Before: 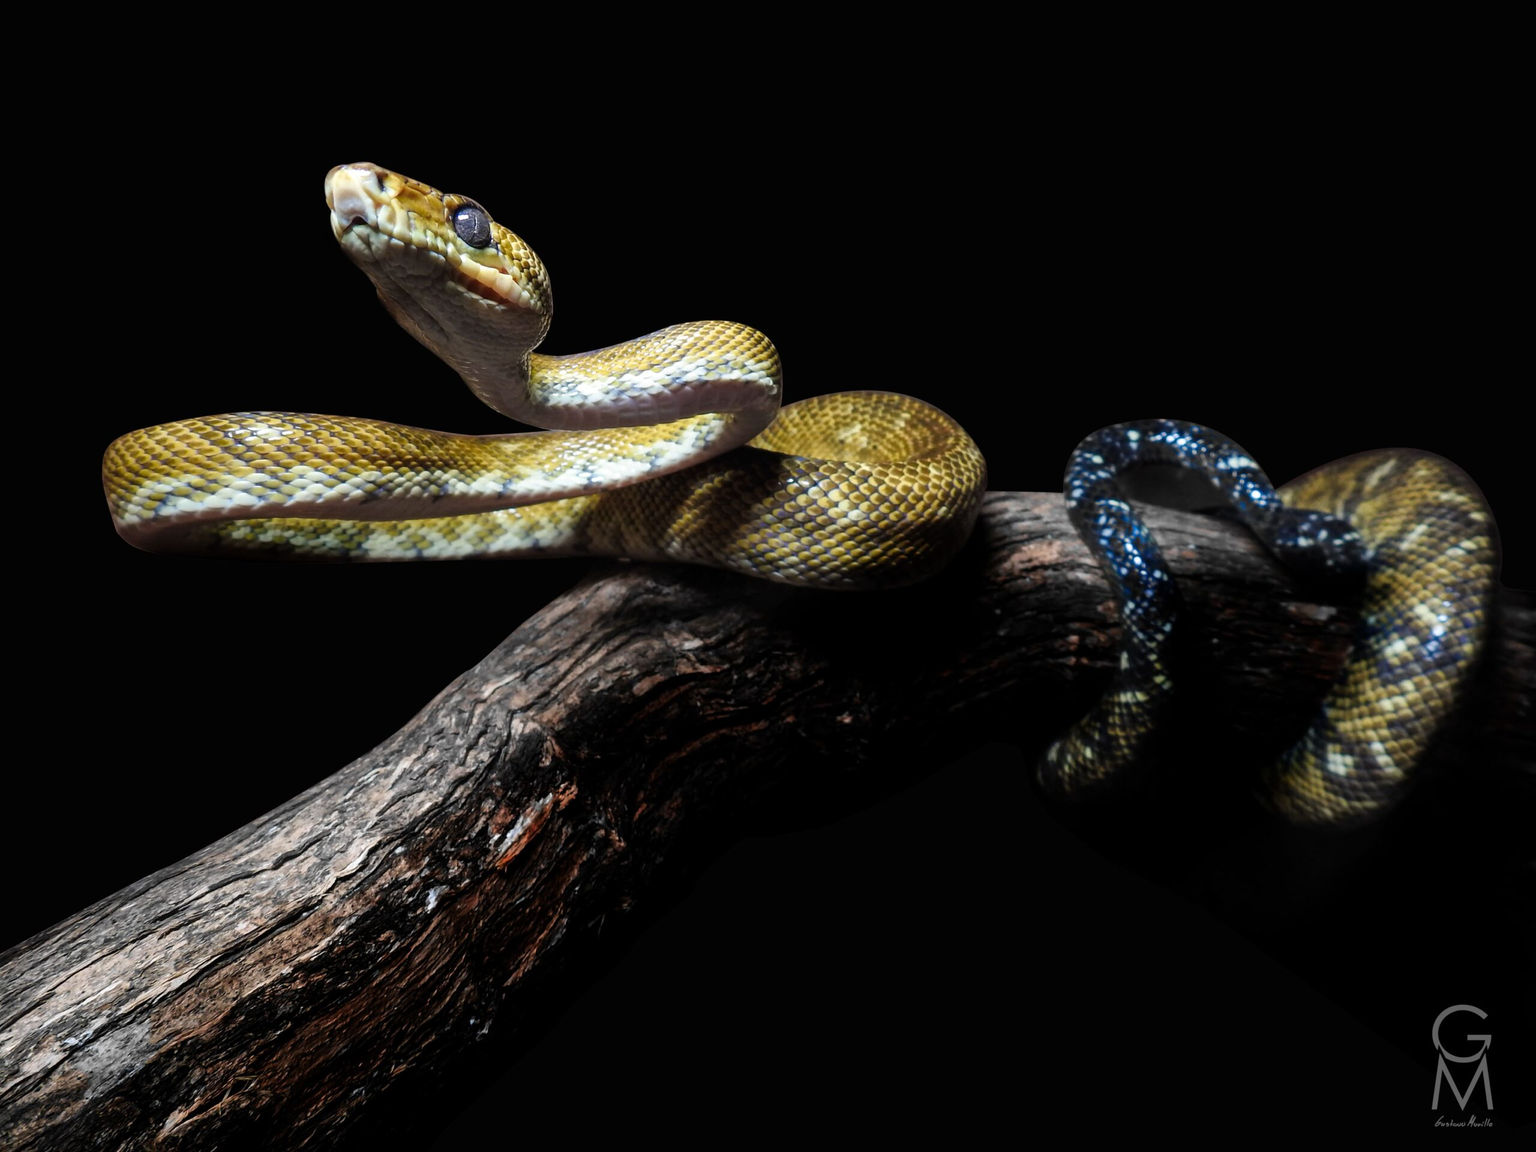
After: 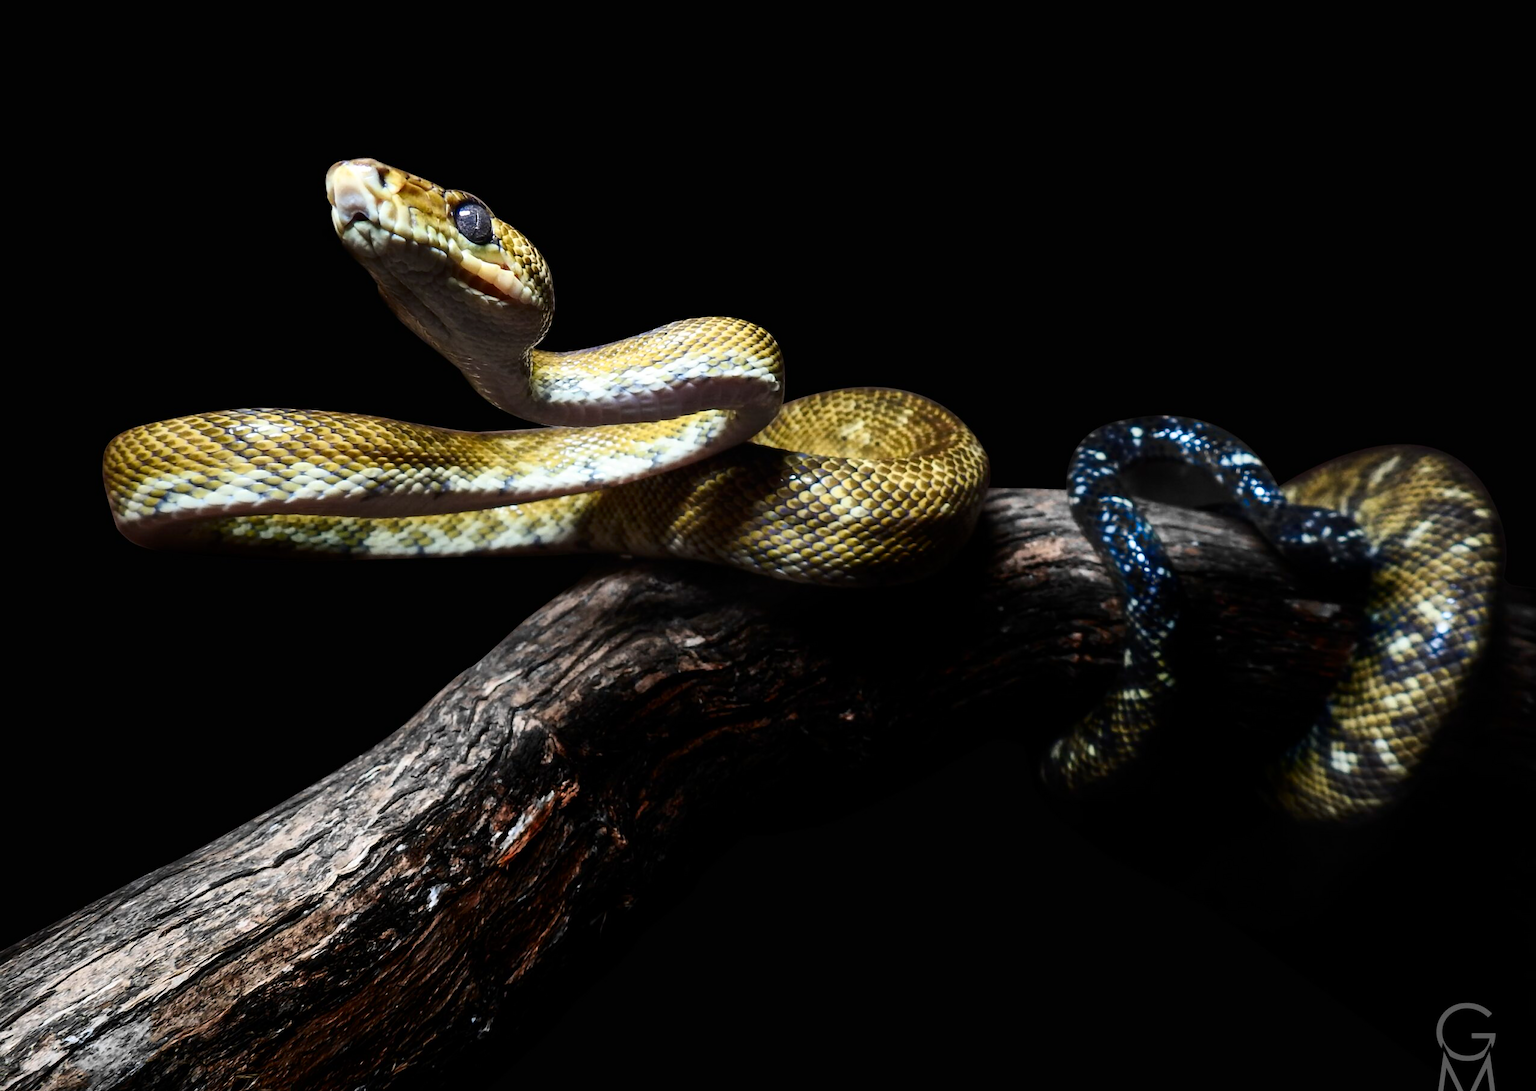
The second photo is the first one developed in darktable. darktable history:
crop: top 0.448%, right 0.264%, bottom 5.045%
contrast brightness saturation: contrast 0.22
